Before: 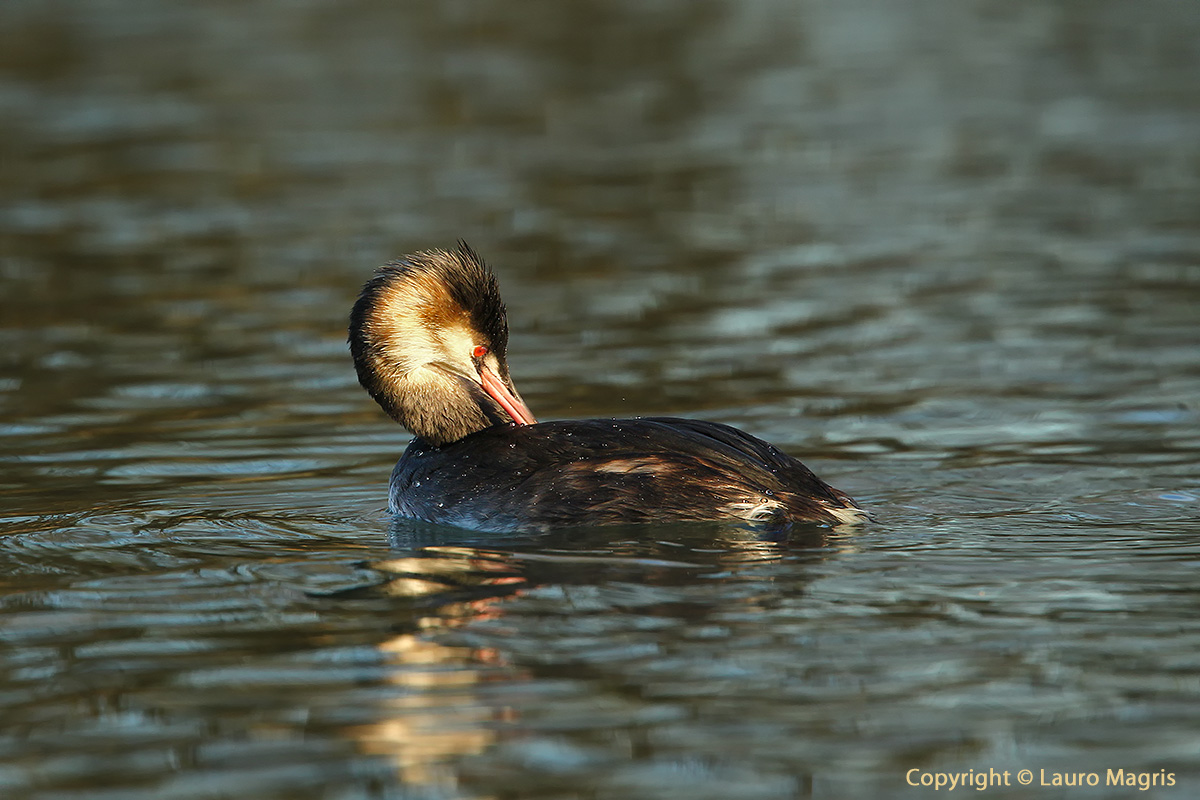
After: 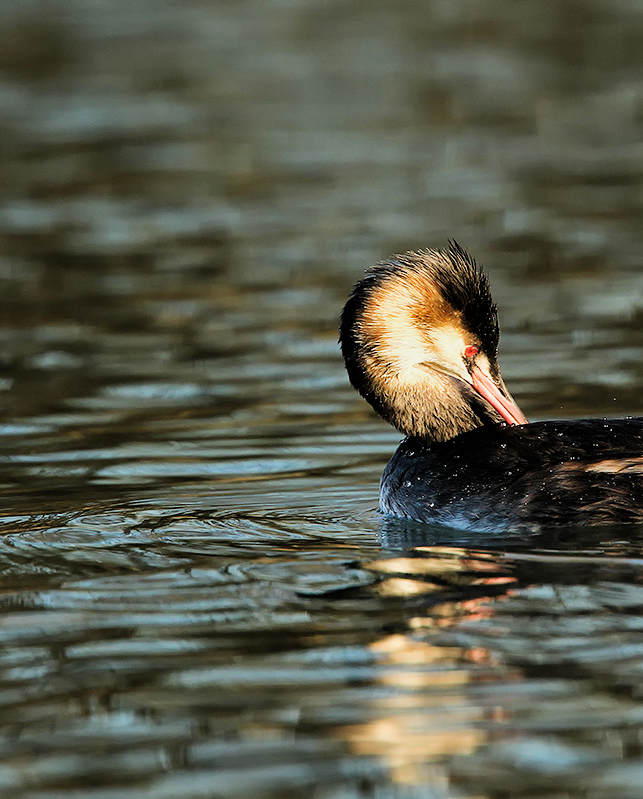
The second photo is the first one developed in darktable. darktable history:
crop: left 0.802%, right 45.574%, bottom 0.085%
exposure: black level correction 0, exposure 0.597 EV, compensate highlight preservation false
filmic rgb: black relative exposure -5.04 EV, white relative exposure 4 EV, hardness 2.9, contrast 1.3, highlights saturation mix -31.45%
